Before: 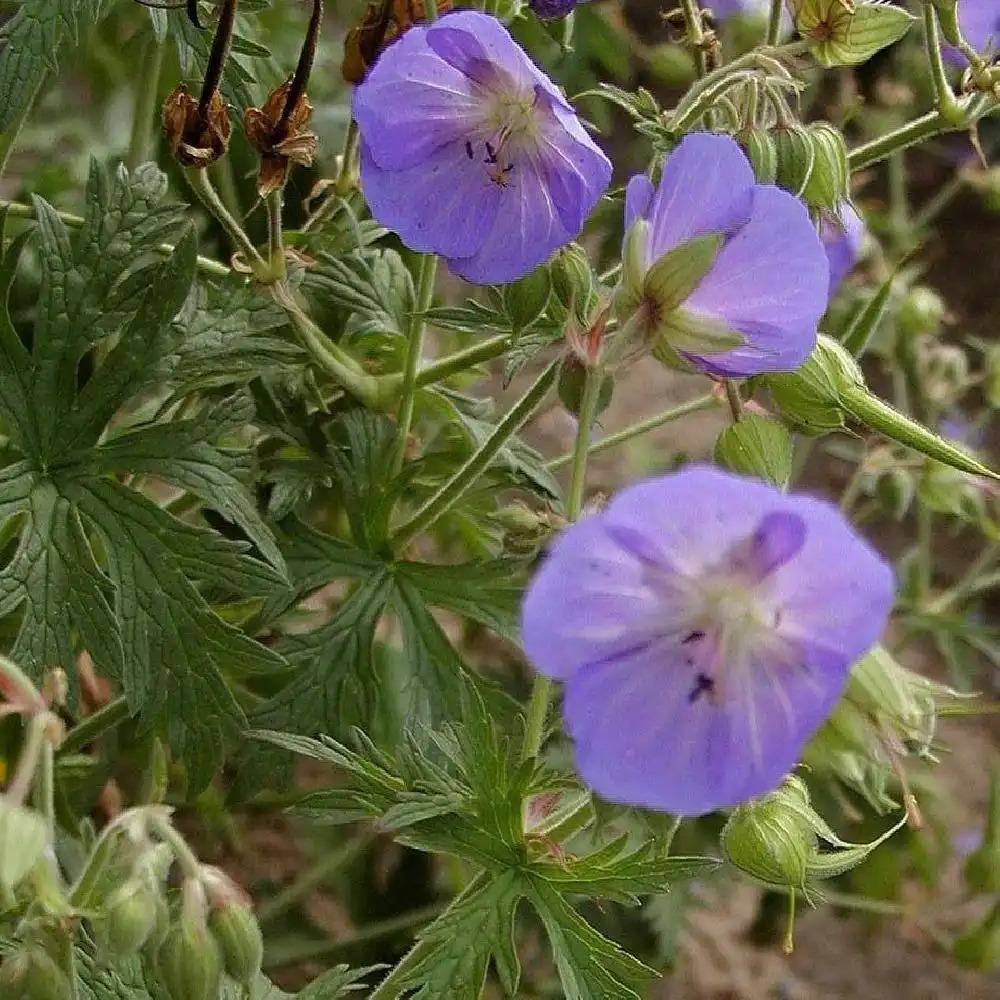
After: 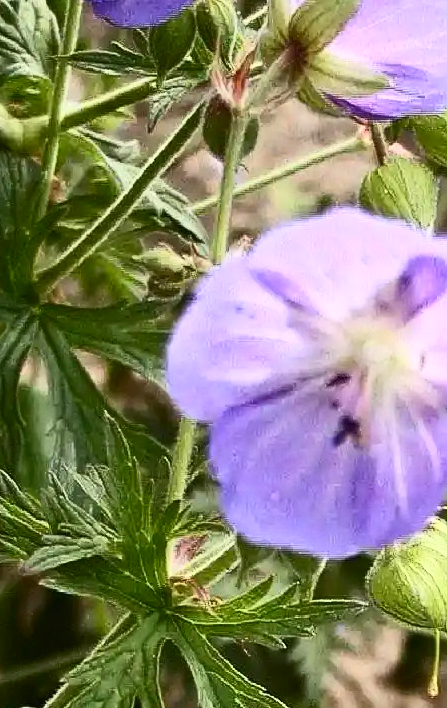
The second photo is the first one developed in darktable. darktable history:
crop: left 35.545%, top 25.75%, right 19.743%, bottom 3.41%
contrast brightness saturation: contrast 0.621, brightness 0.324, saturation 0.148
